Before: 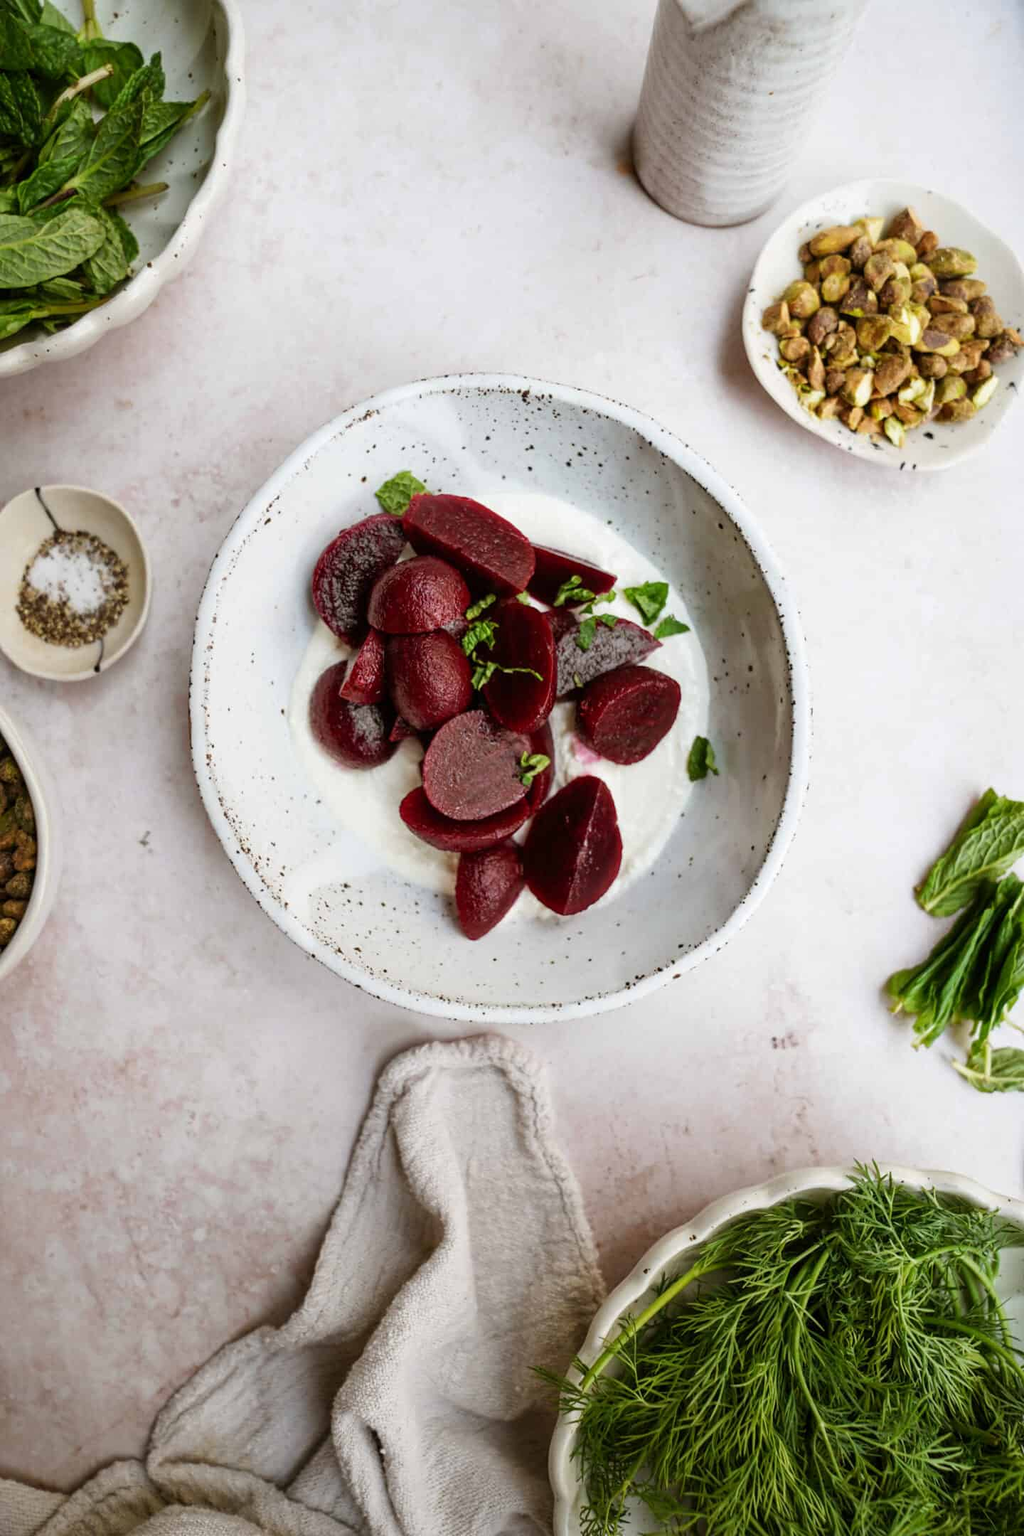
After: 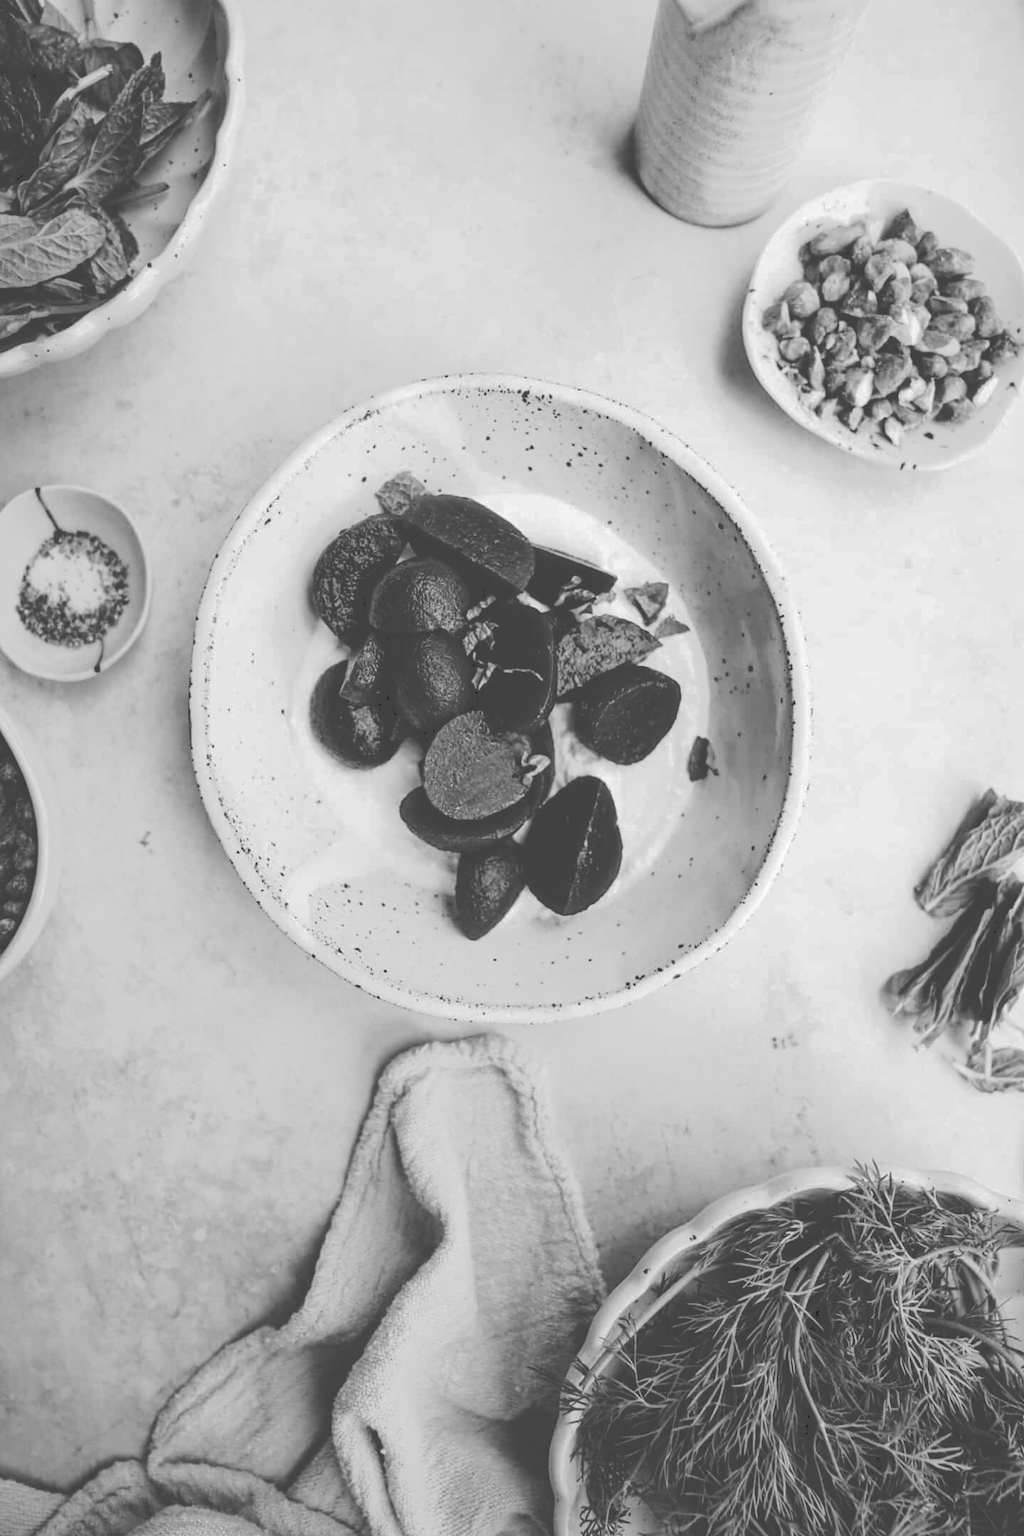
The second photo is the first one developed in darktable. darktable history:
tone curve: curves: ch0 [(0, 0) (0.003, 0.272) (0.011, 0.275) (0.025, 0.275) (0.044, 0.278) (0.069, 0.282) (0.1, 0.284) (0.136, 0.287) (0.177, 0.294) (0.224, 0.314) (0.277, 0.347) (0.335, 0.403) (0.399, 0.473) (0.468, 0.552) (0.543, 0.622) (0.623, 0.69) (0.709, 0.756) (0.801, 0.818) (0.898, 0.865) (1, 1)], preserve colors none
monochrome: on, module defaults
